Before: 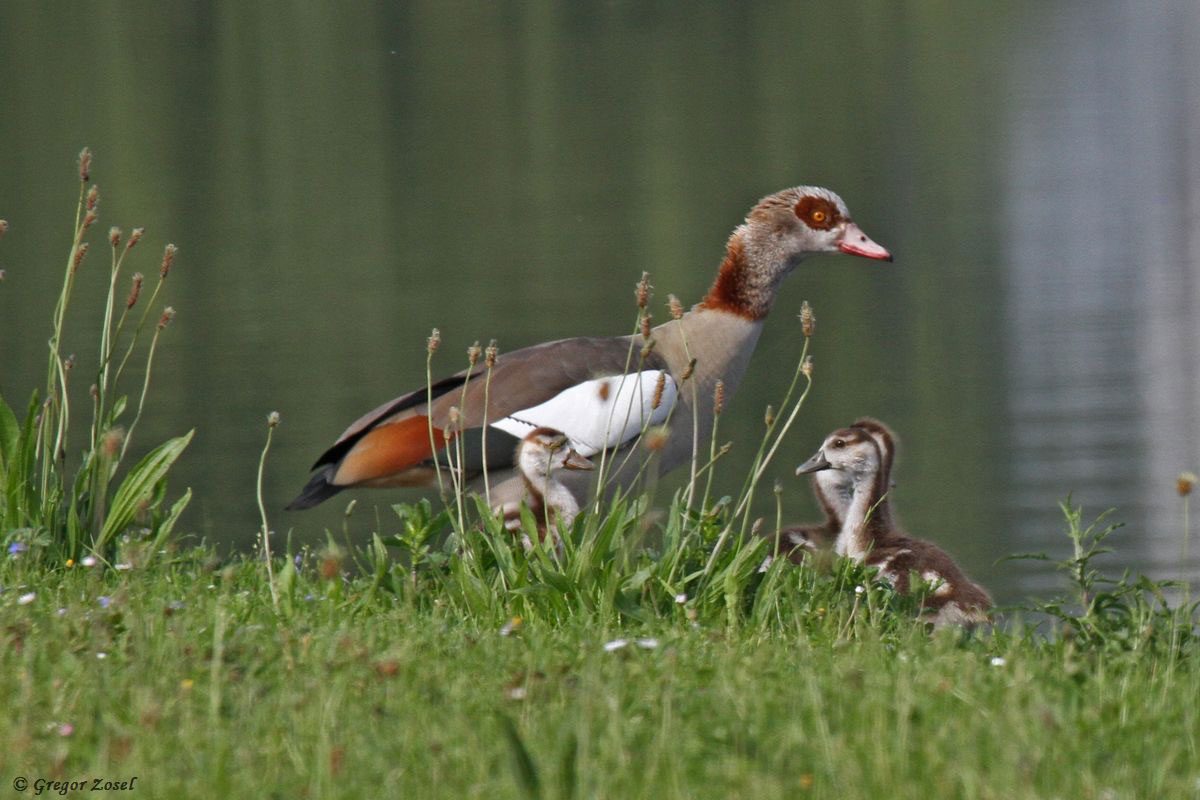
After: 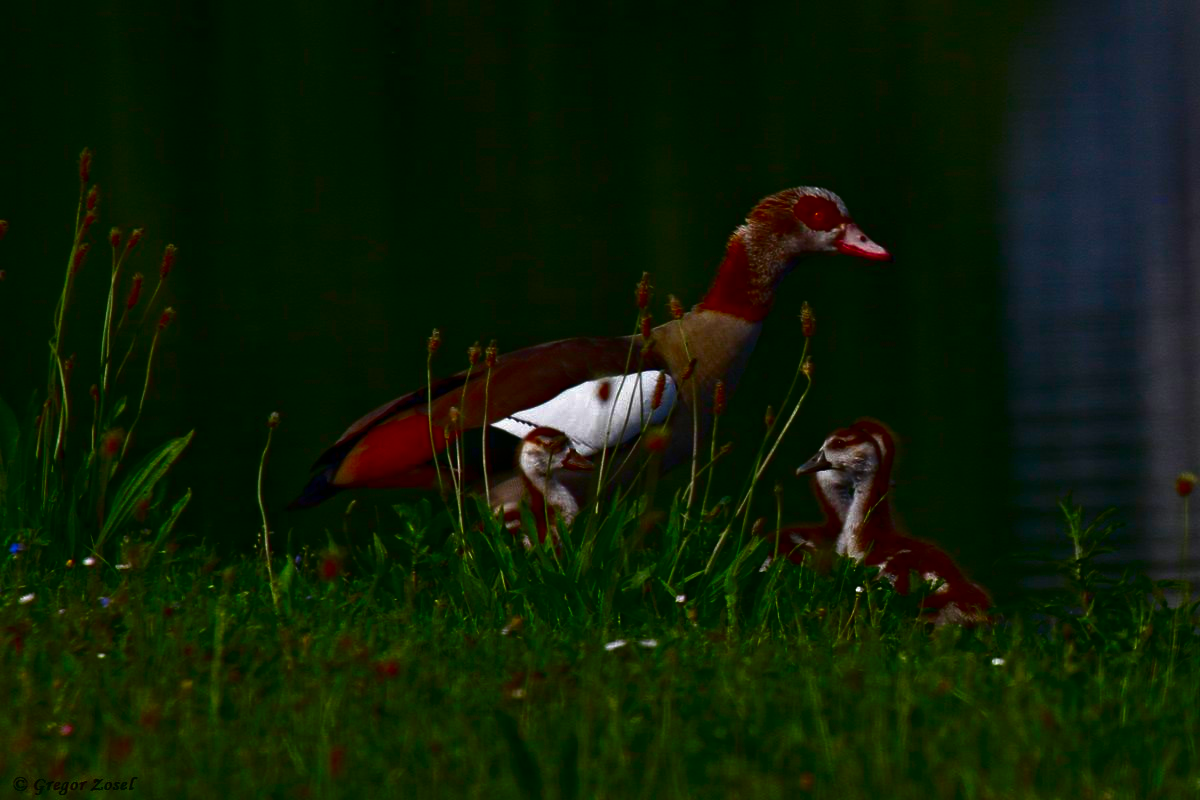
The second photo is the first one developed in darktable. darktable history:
contrast brightness saturation: brightness -0.984, saturation 0.993
